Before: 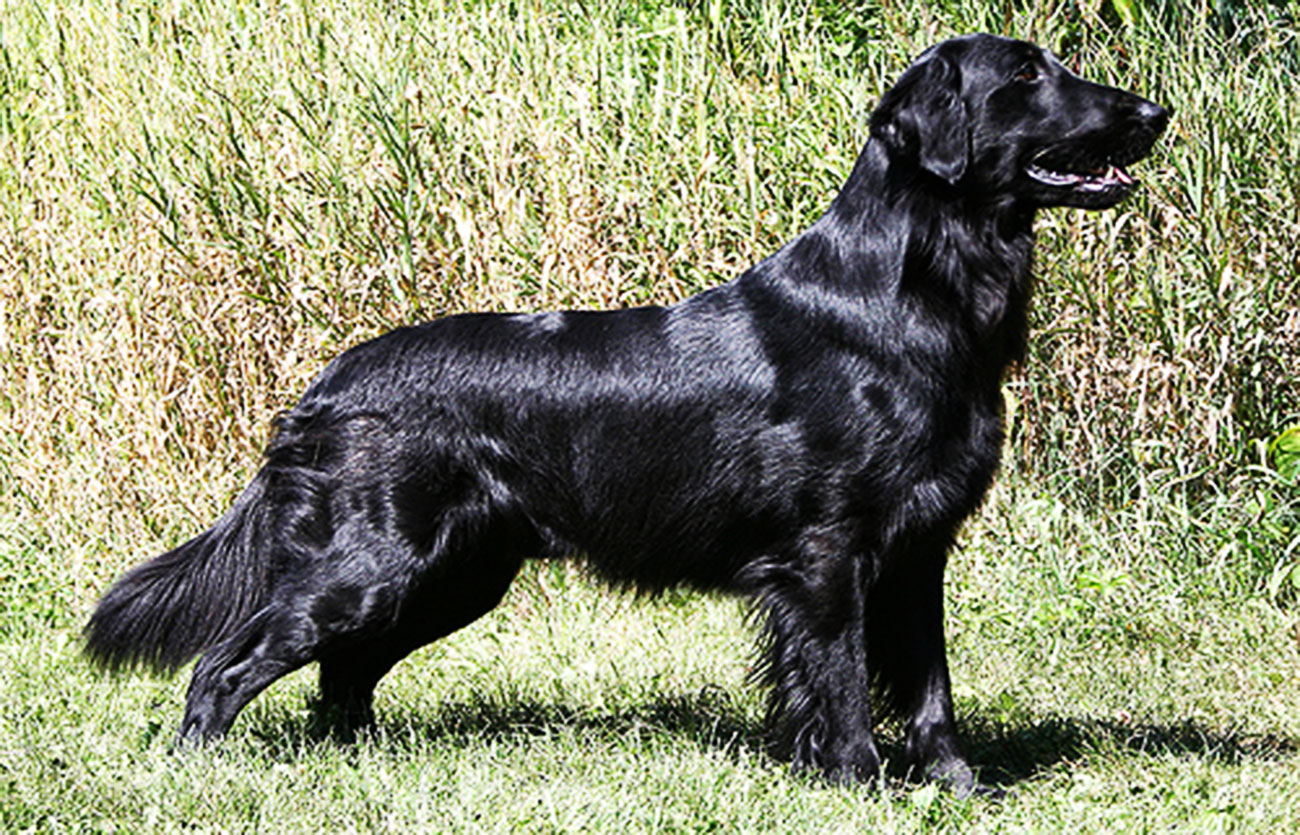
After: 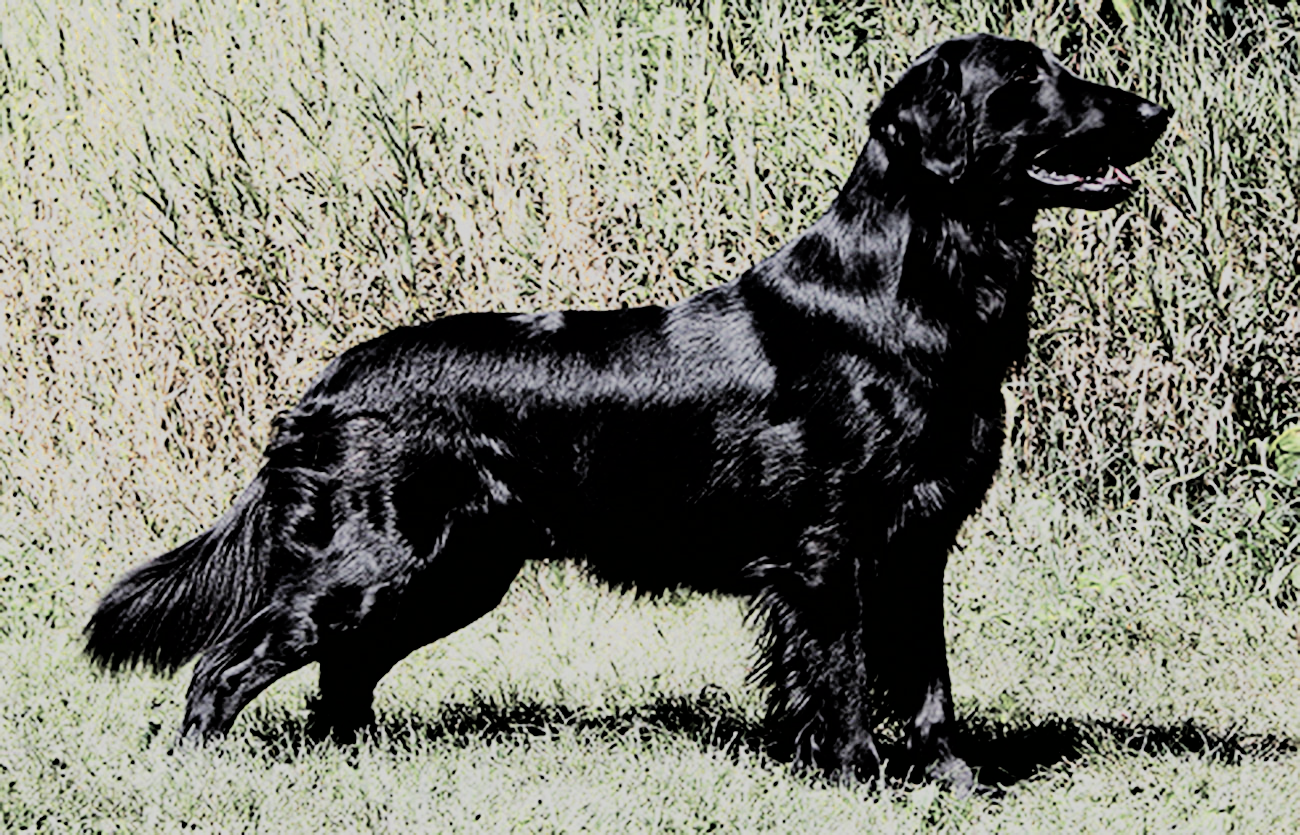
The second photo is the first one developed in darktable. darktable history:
filmic rgb: black relative exposure -3.21 EV, white relative exposure 7.02 EV, hardness 1.46, contrast 1.35
color zones: curves: ch0 [(0, 0.6) (0.129, 0.585) (0.193, 0.596) (0.429, 0.5) (0.571, 0.5) (0.714, 0.5) (0.857, 0.5) (1, 0.6)]; ch1 [(0, 0.453) (0.112, 0.245) (0.213, 0.252) (0.429, 0.233) (0.571, 0.231) (0.683, 0.242) (0.857, 0.296) (1, 0.453)]
